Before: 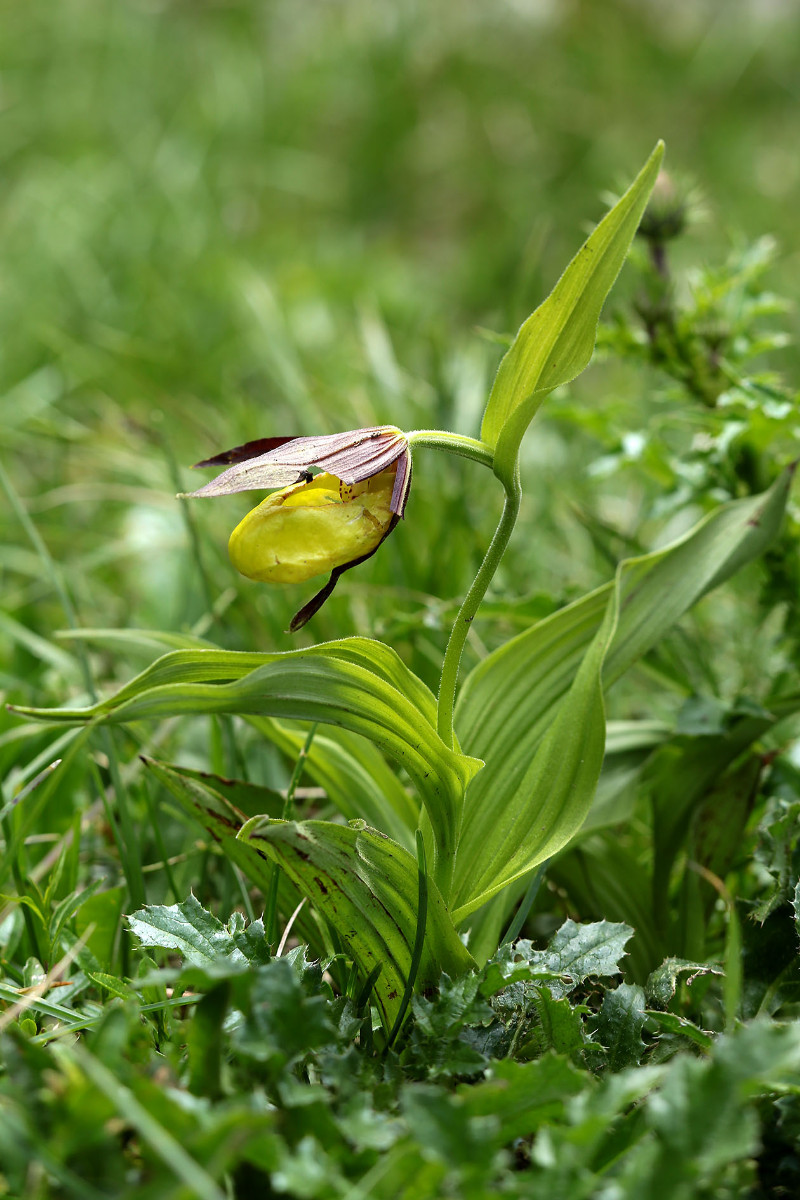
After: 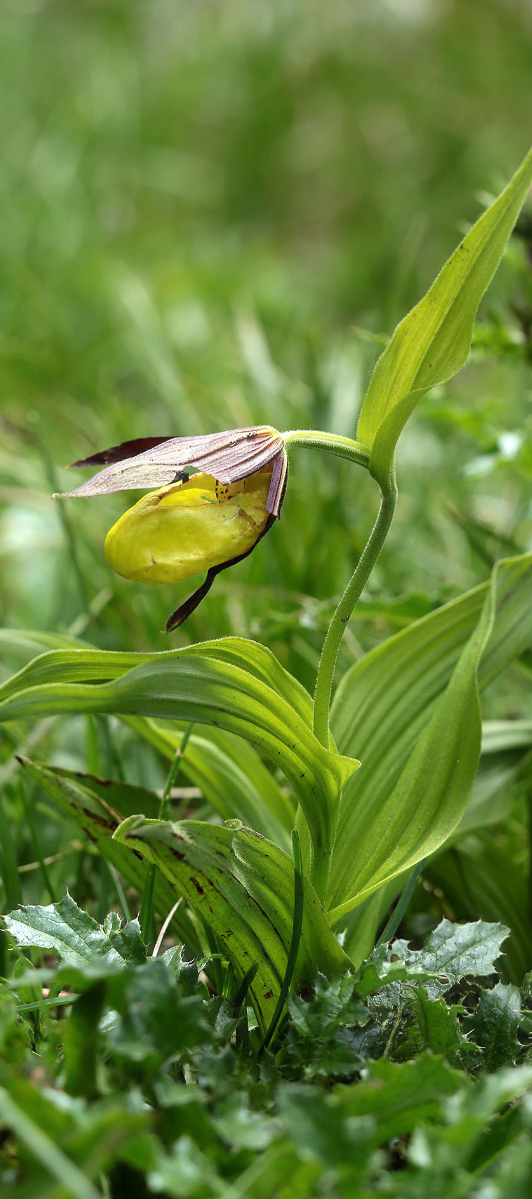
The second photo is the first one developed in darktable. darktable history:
crop and rotate: left 15.616%, right 17.79%
haze removal: strength -0.047, compatibility mode true, adaptive false
